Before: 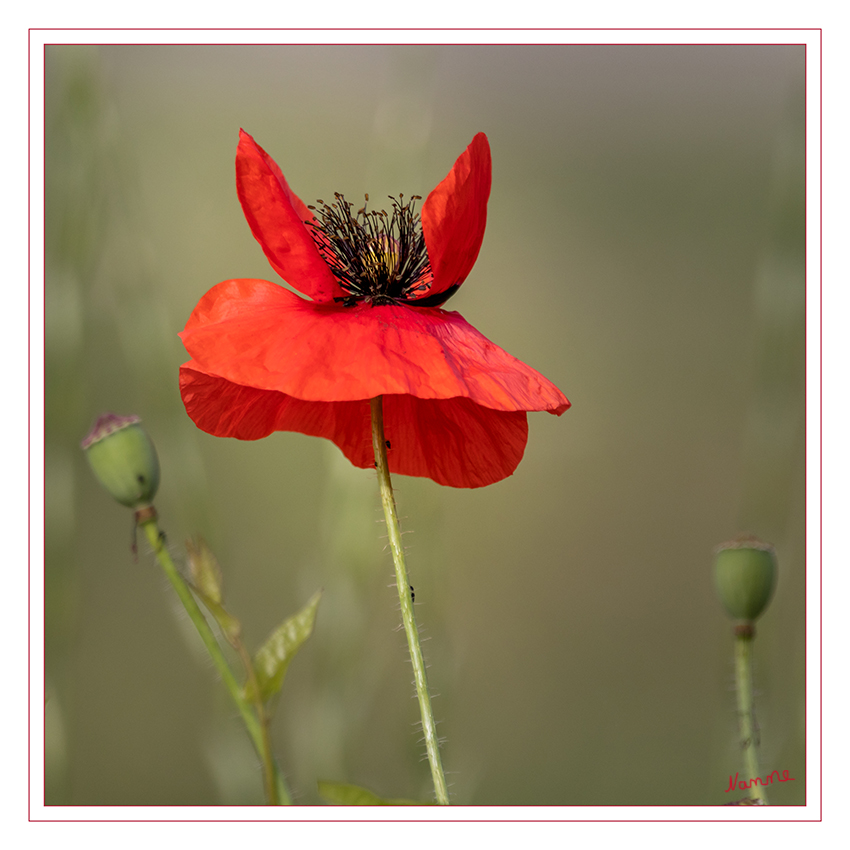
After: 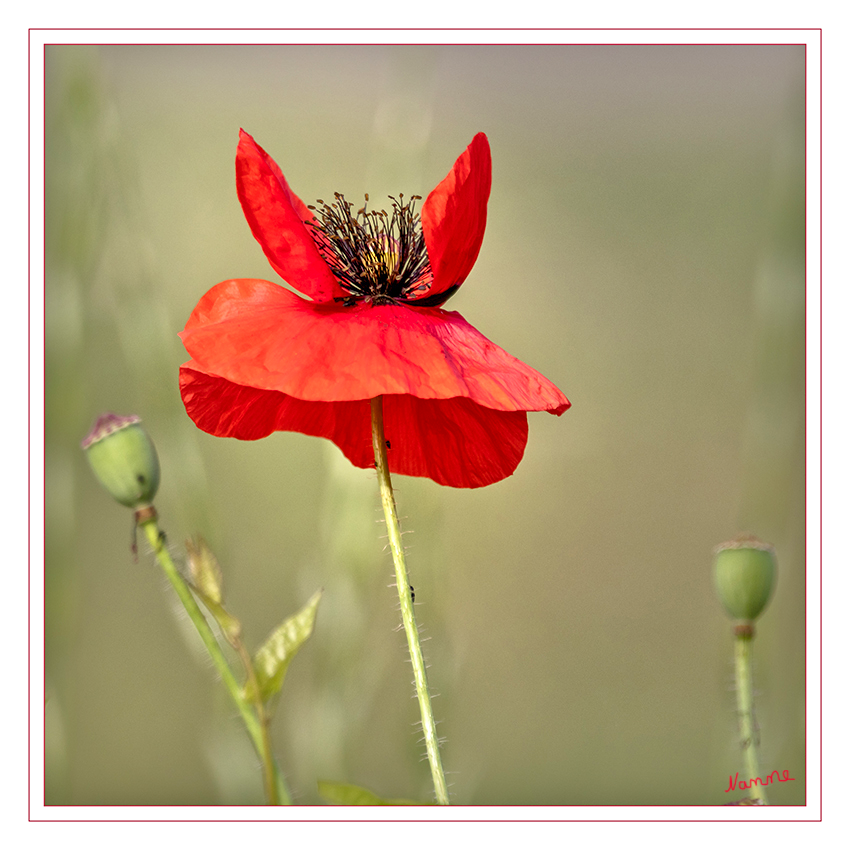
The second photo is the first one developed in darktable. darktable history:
local contrast: mode bilateral grid, contrast 20, coarseness 99, detail 150%, midtone range 0.2
tone equalizer: -8 EV 1.98 EV, -7 EV 1.99 EV, -6 EV 1.98 EV, -5 EV 1.98 EV, -4 EV 1.99 EV, -3 EV 1.47 EV, -2 EV 0.993 EV, -1 EV 0.48 EV
